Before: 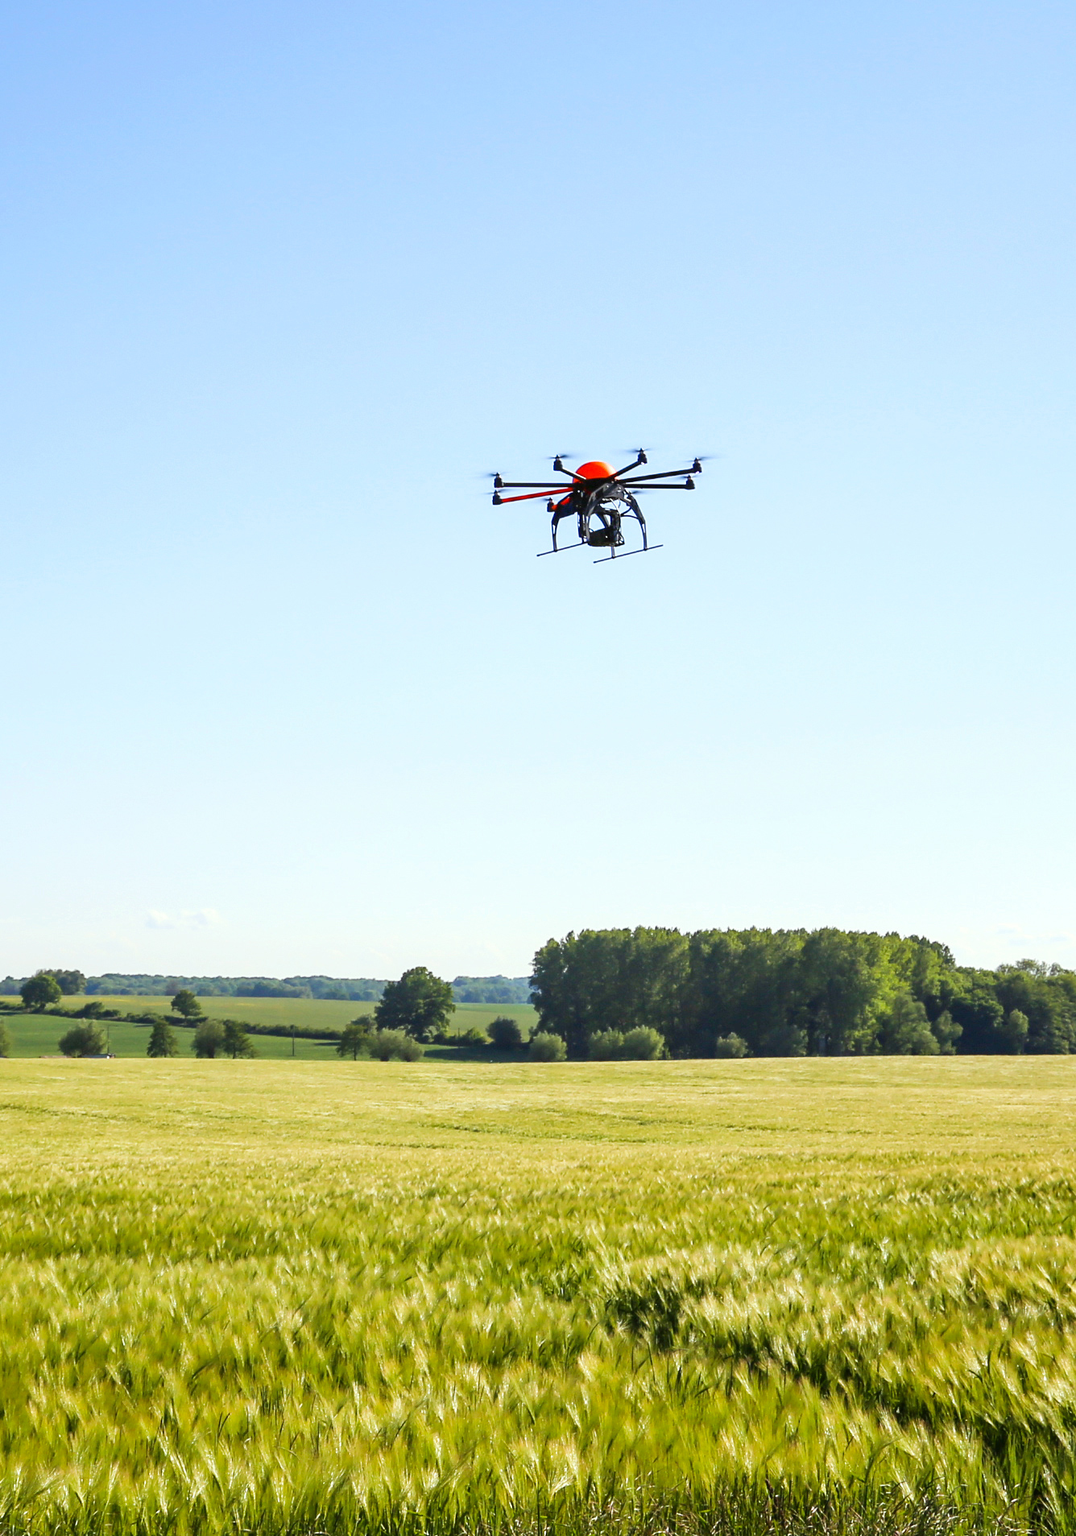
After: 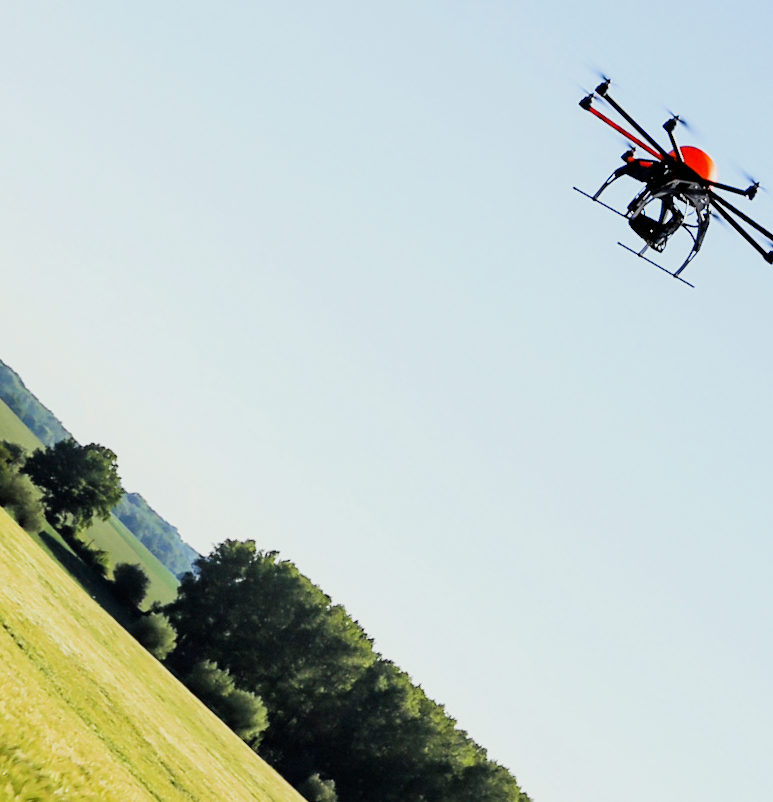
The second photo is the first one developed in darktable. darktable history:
crop and rotate: angle -44.32°, top 16.195%, right 0.841%, bottom 11.715%
filmic rgb: black relative exposure -5 EV, white relative exposure 3.96 EV, hardness 2.89, contrast 1.4
